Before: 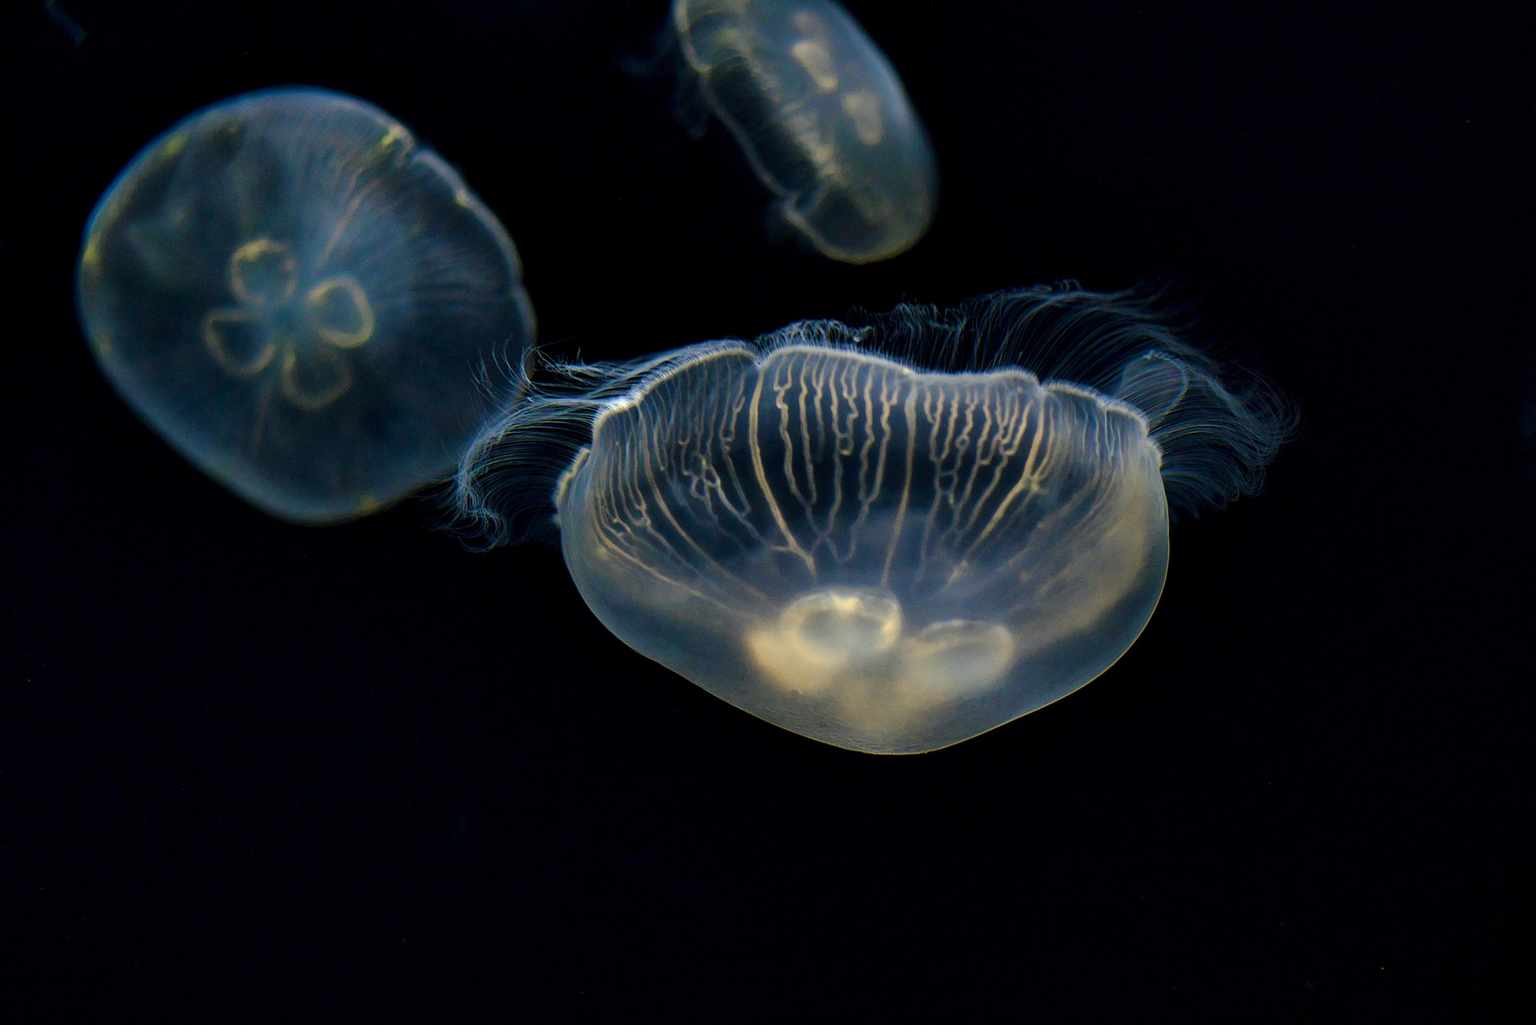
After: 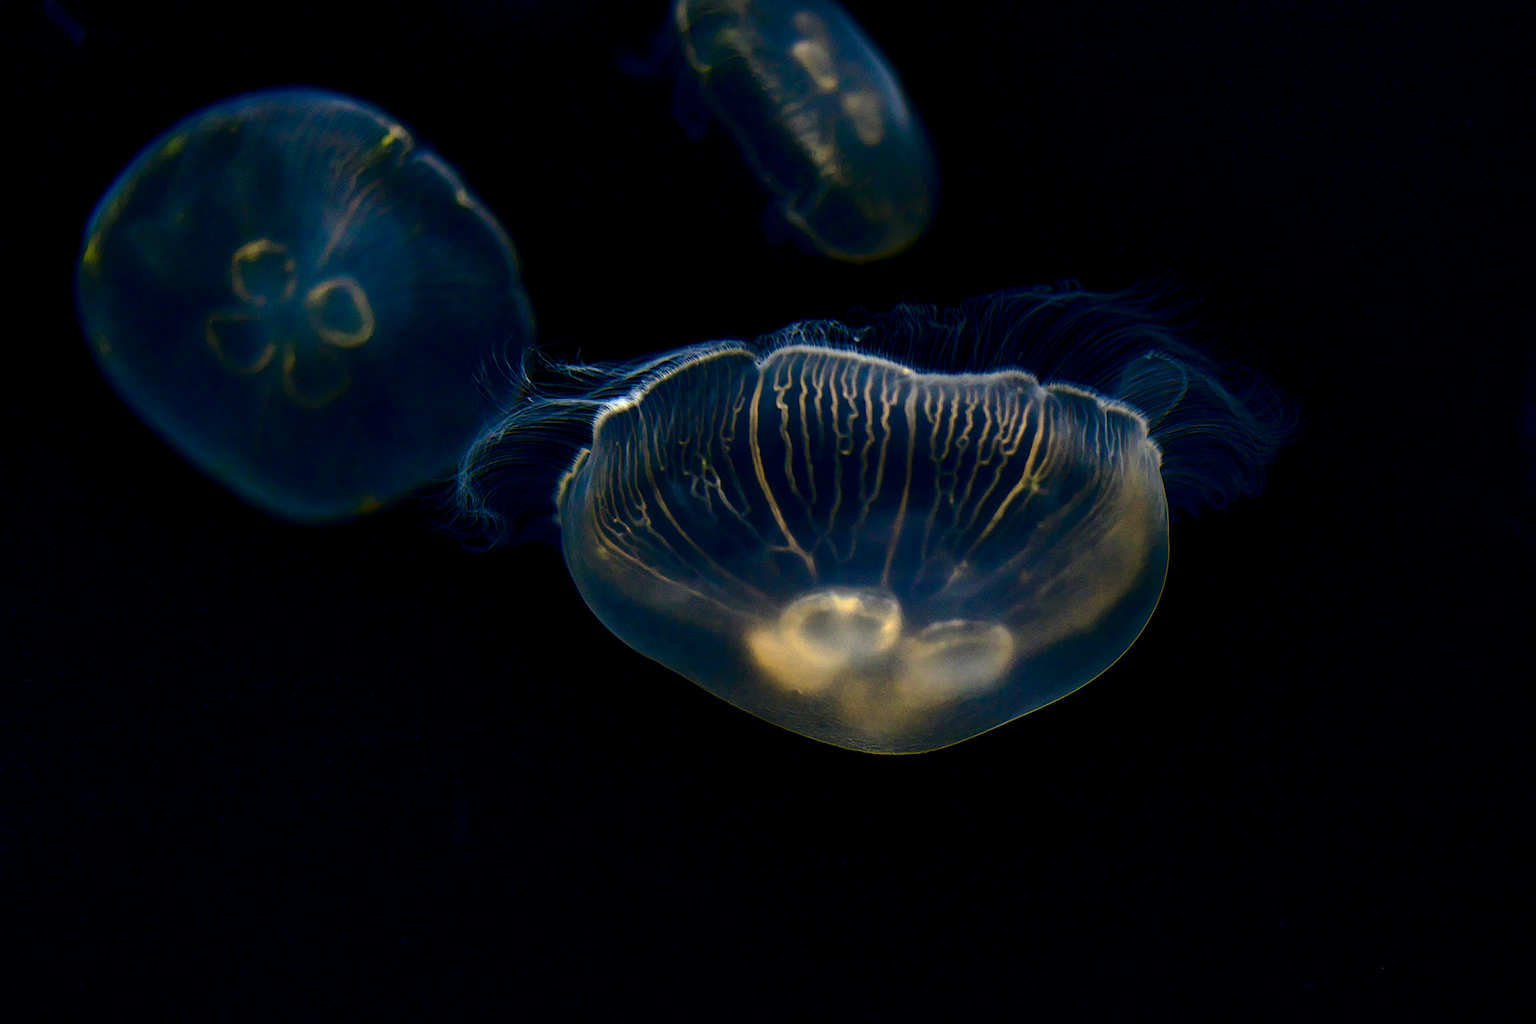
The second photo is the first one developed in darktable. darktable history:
contrast brightness saturation: contrast 0.19, brightness -0.24, saturation 0.11
color balance rgb: shadows lift › hue 87.51°, highlights gain › chroma 1.62%, highlights gain › hue 55.1°, global offset › chroma 0.06%, global offset › hue 253.66°, linear chroma grading › global chroma 0.5%, perceptual saturation grading › global saturation 16.38%
